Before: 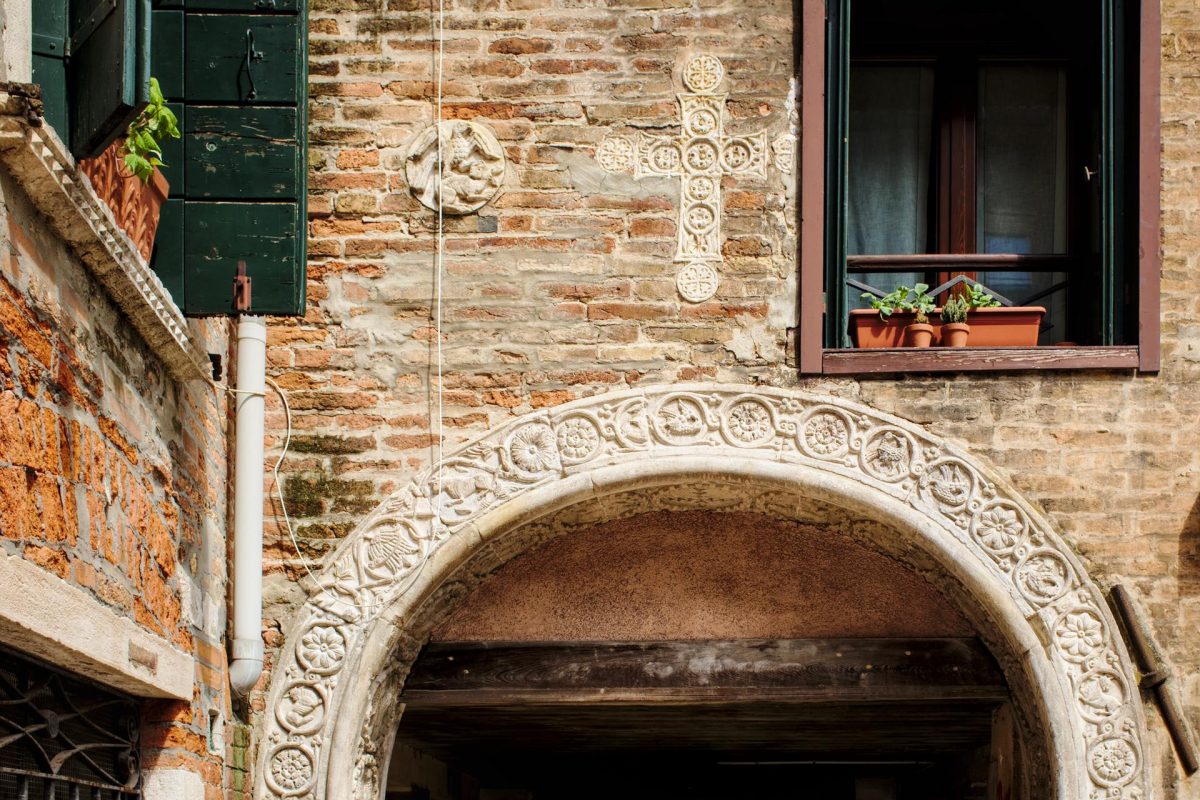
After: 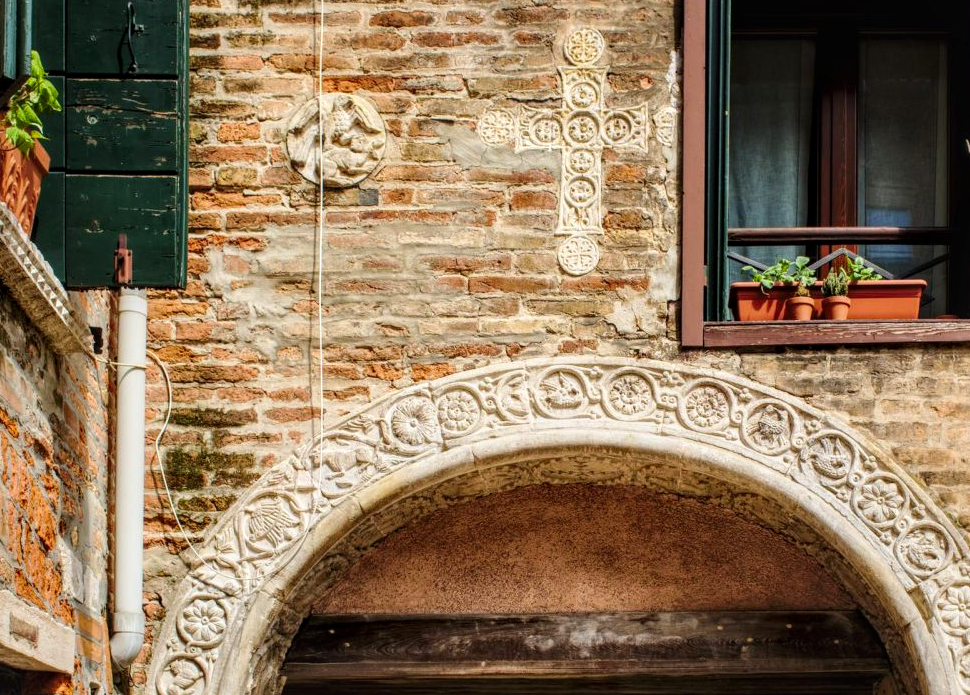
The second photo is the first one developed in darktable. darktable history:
contrast brightness saturation: contrast 0.04, saturation 0.16
crop: left 9.929%, top 3.475%, right 9.188%, bottom 9.529%
local contrast: on, module defaults
